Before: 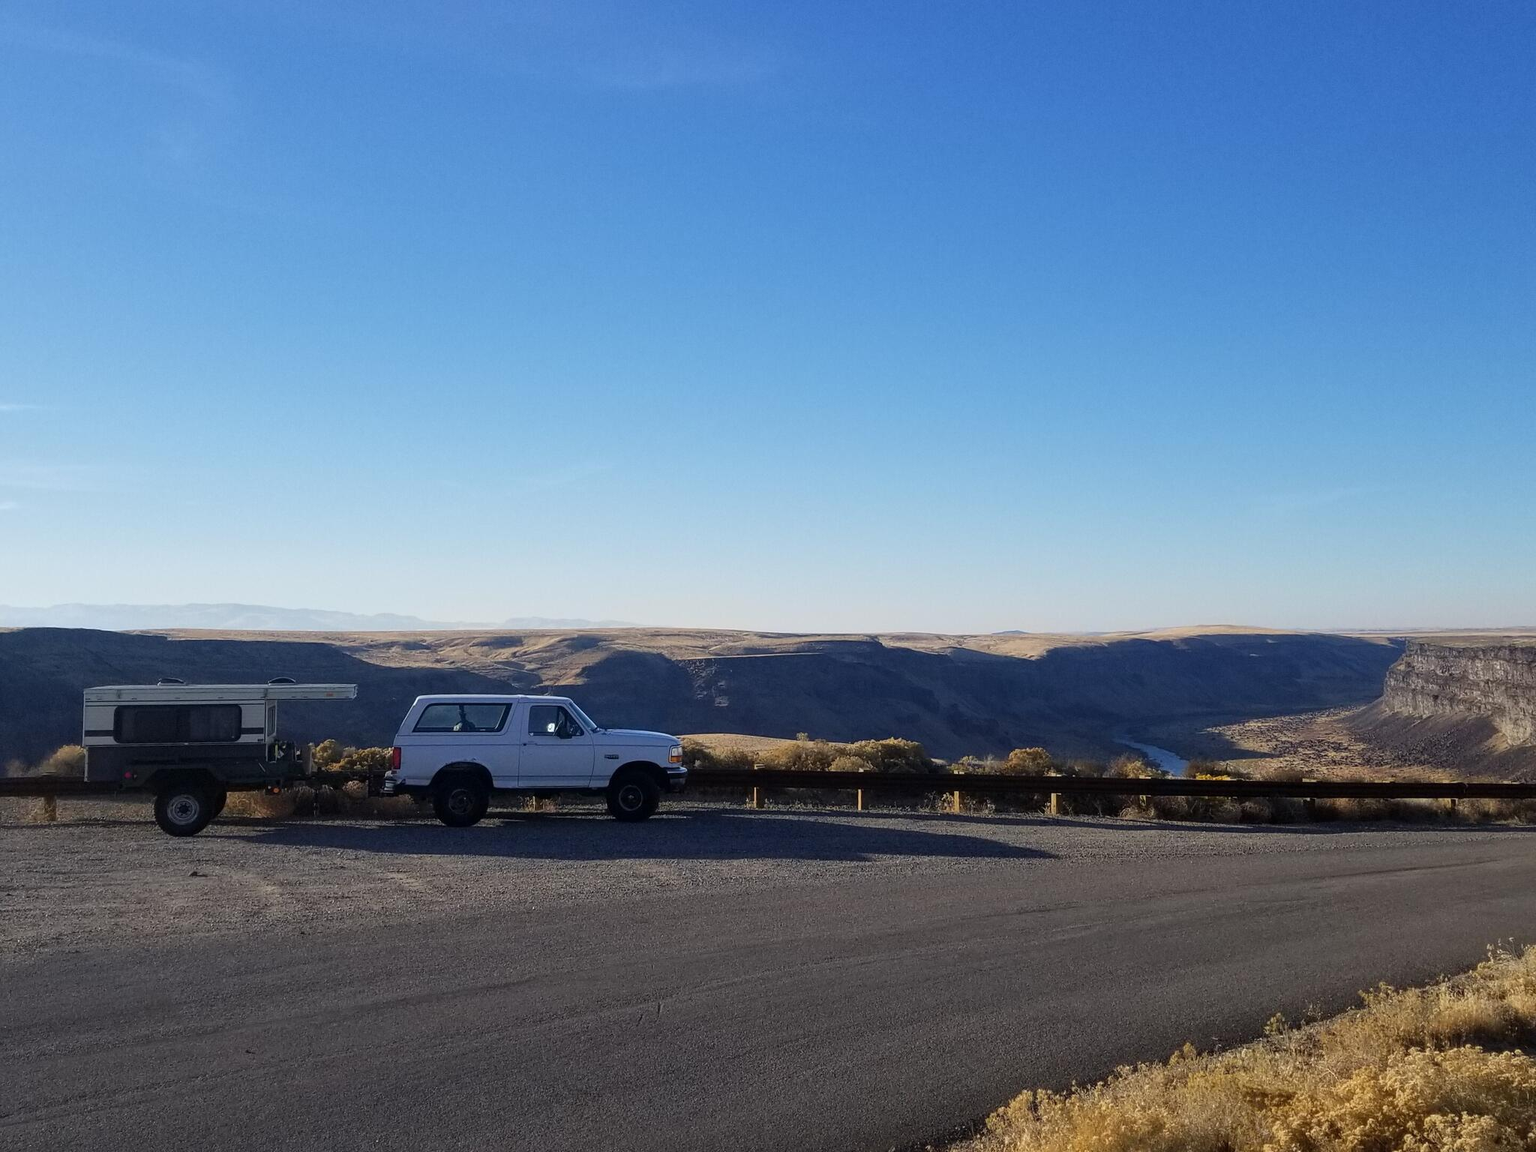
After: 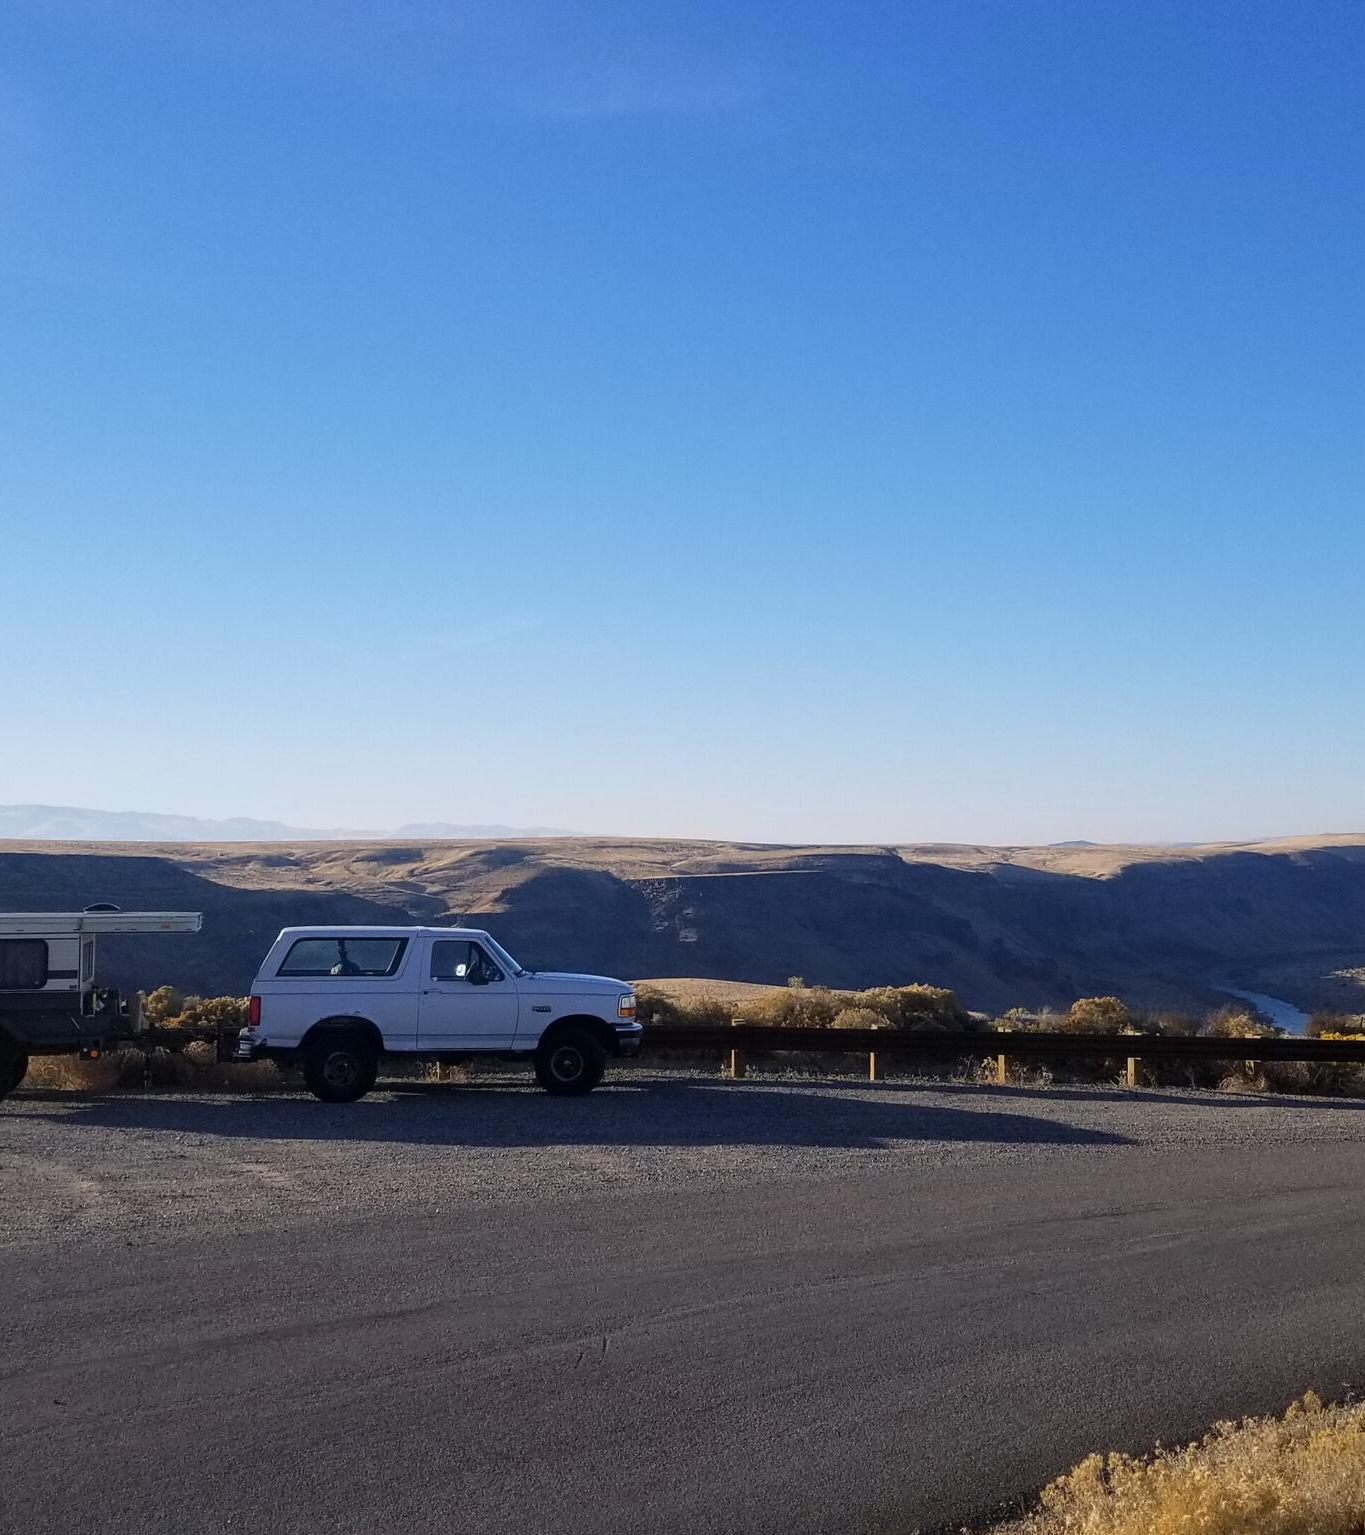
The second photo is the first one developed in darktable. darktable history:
crop and rotate: left 13.409%, right 19.924%
white balance: red 1.009, blue 1.027
